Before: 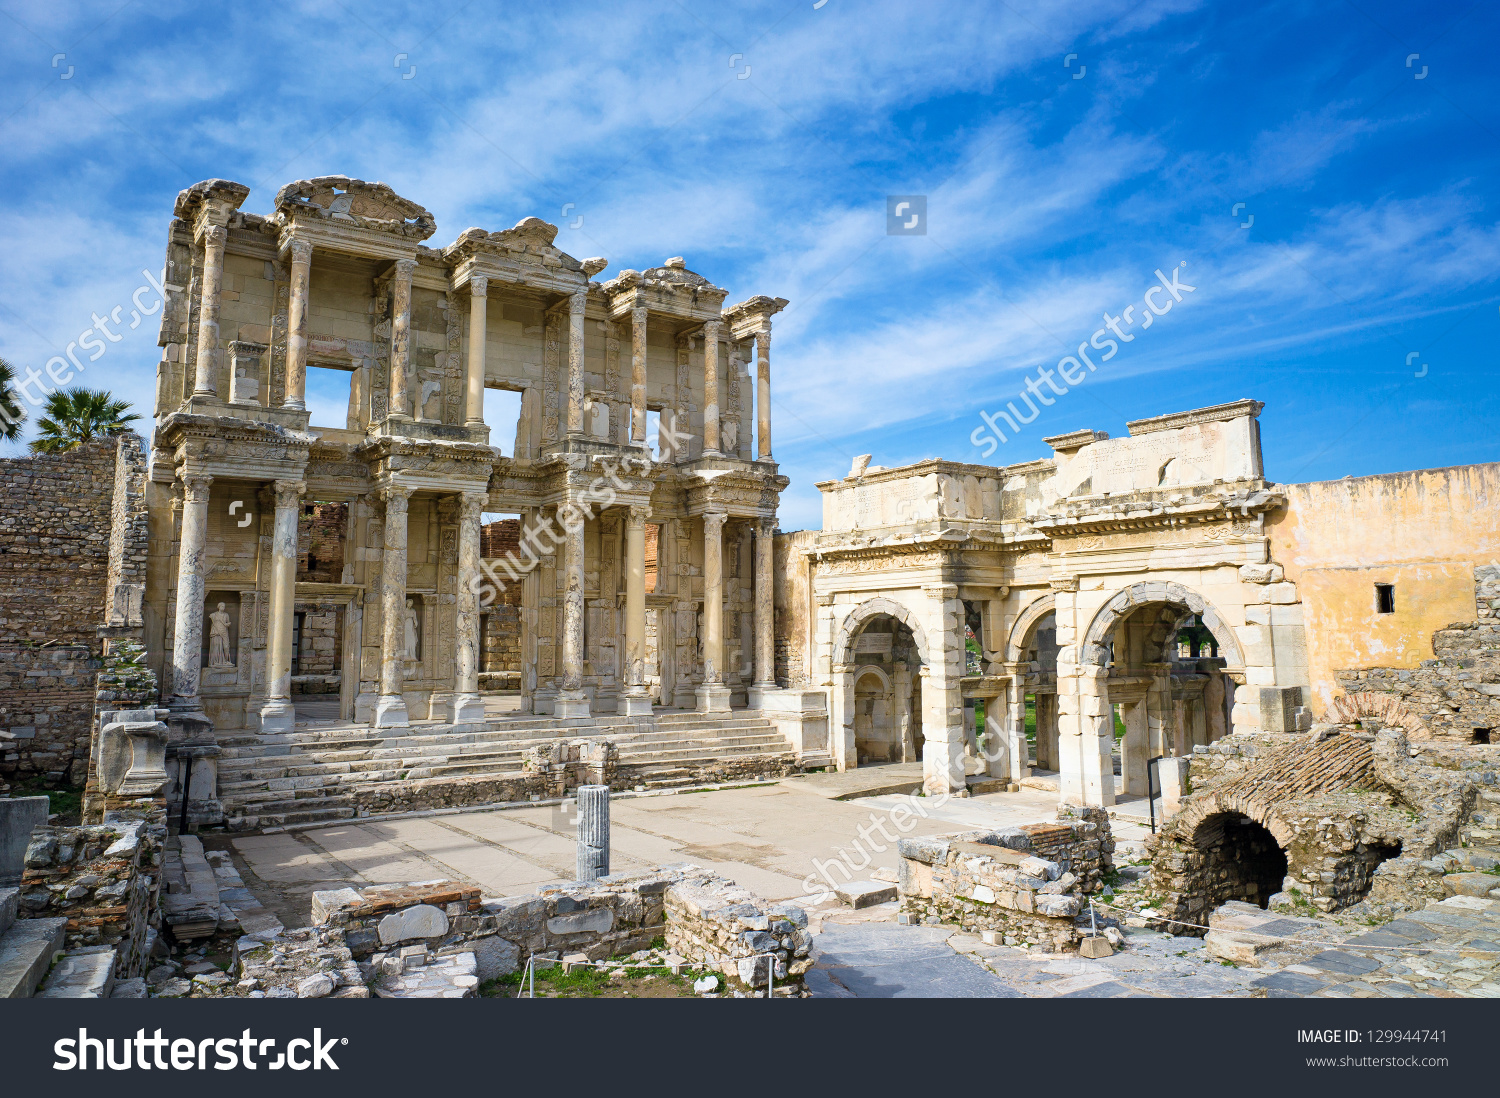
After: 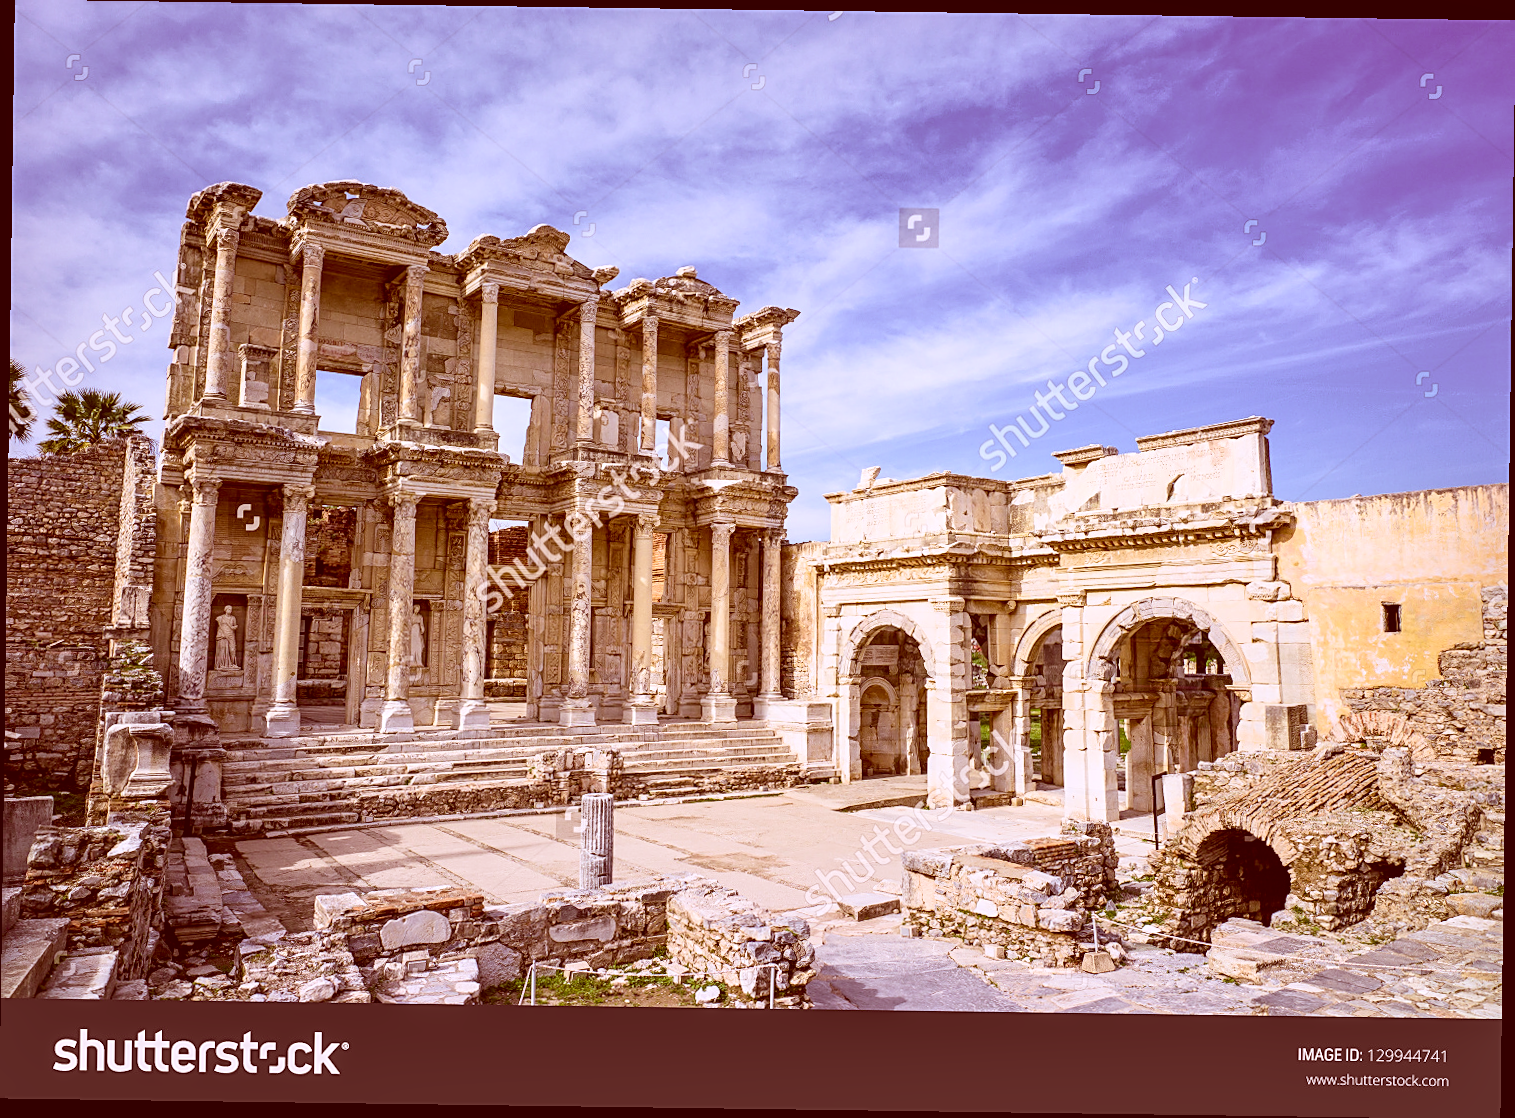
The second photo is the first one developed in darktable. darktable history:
local contrast: on, module defaults
contrast brightness saturation: contrast 0.2, brightness 0.15, saturation 0.14
sharpen: on, module defaults
rotate and perspective: rotation 0.8°, automatic cropping off
color correction: highlights a* 9.03, highlights b* 8.71, shadows a* 40, shadows b* 40, saturation 0.8
white balance: red 0.931, blue 1.11
